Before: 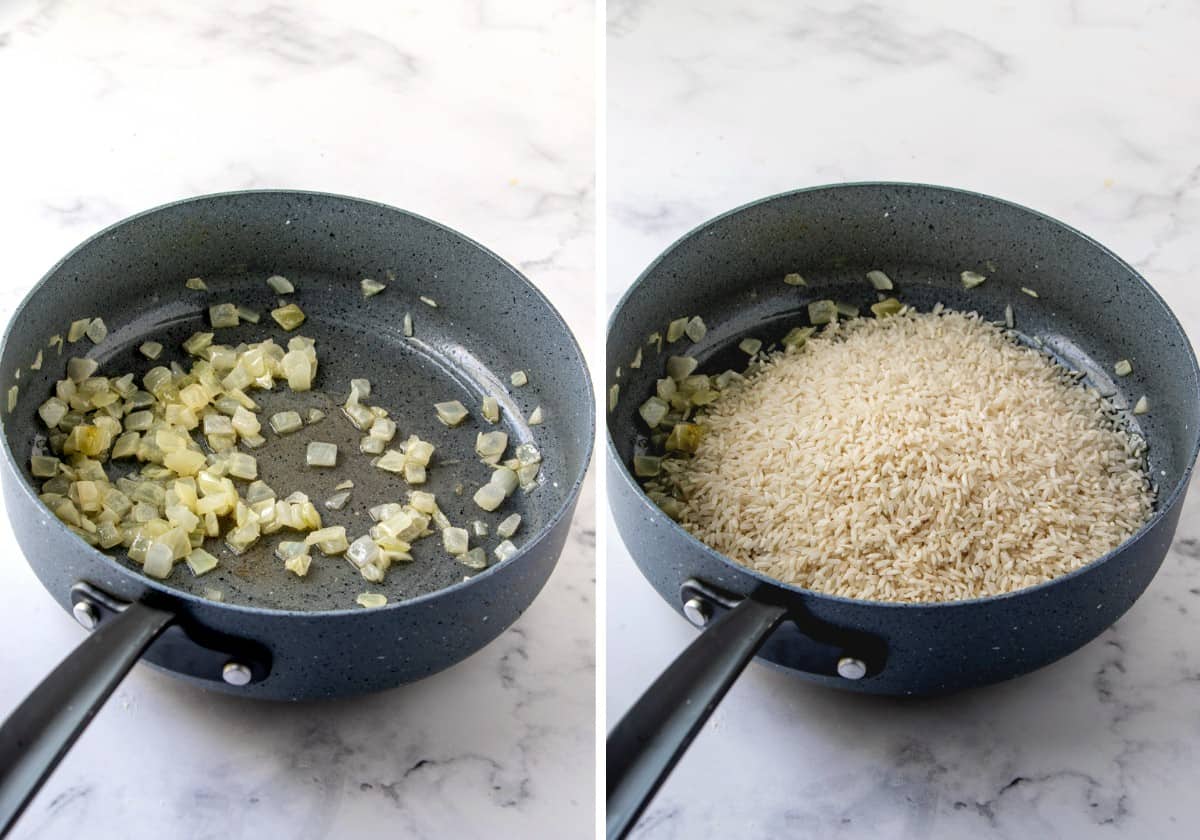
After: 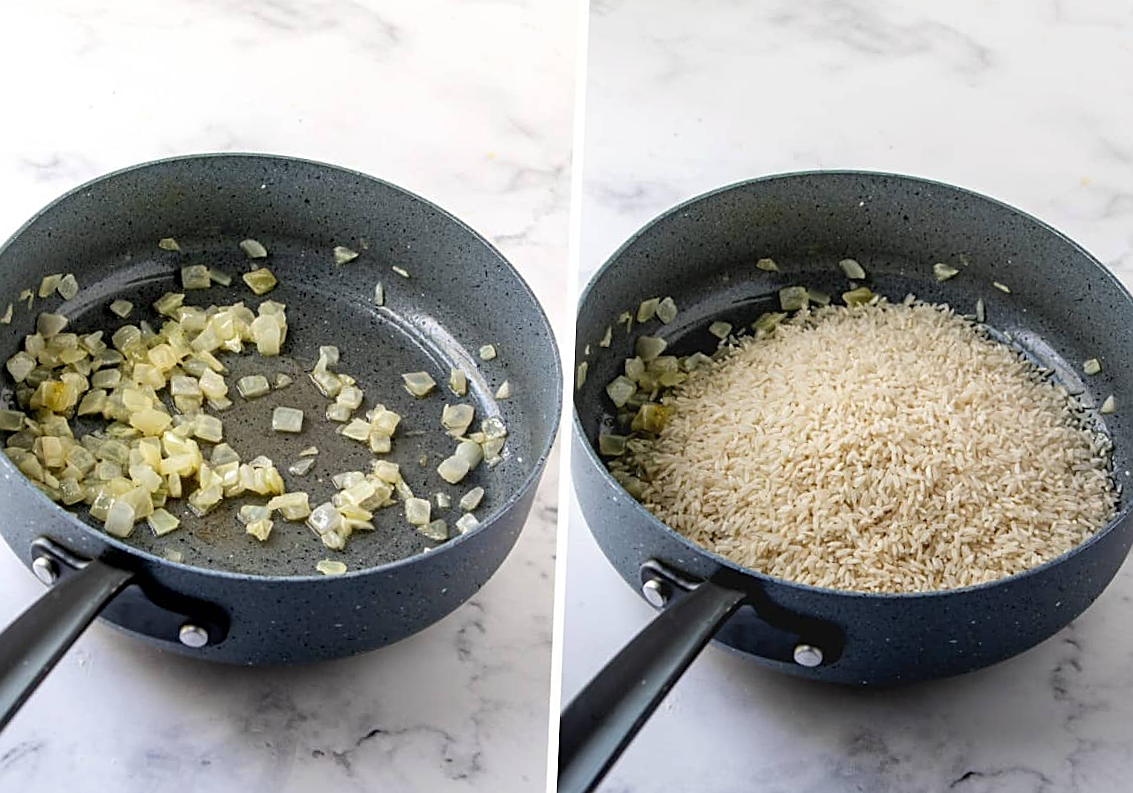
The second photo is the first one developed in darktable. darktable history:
crop and rotate: angle -2.38°
sharpen: on, module defaults
